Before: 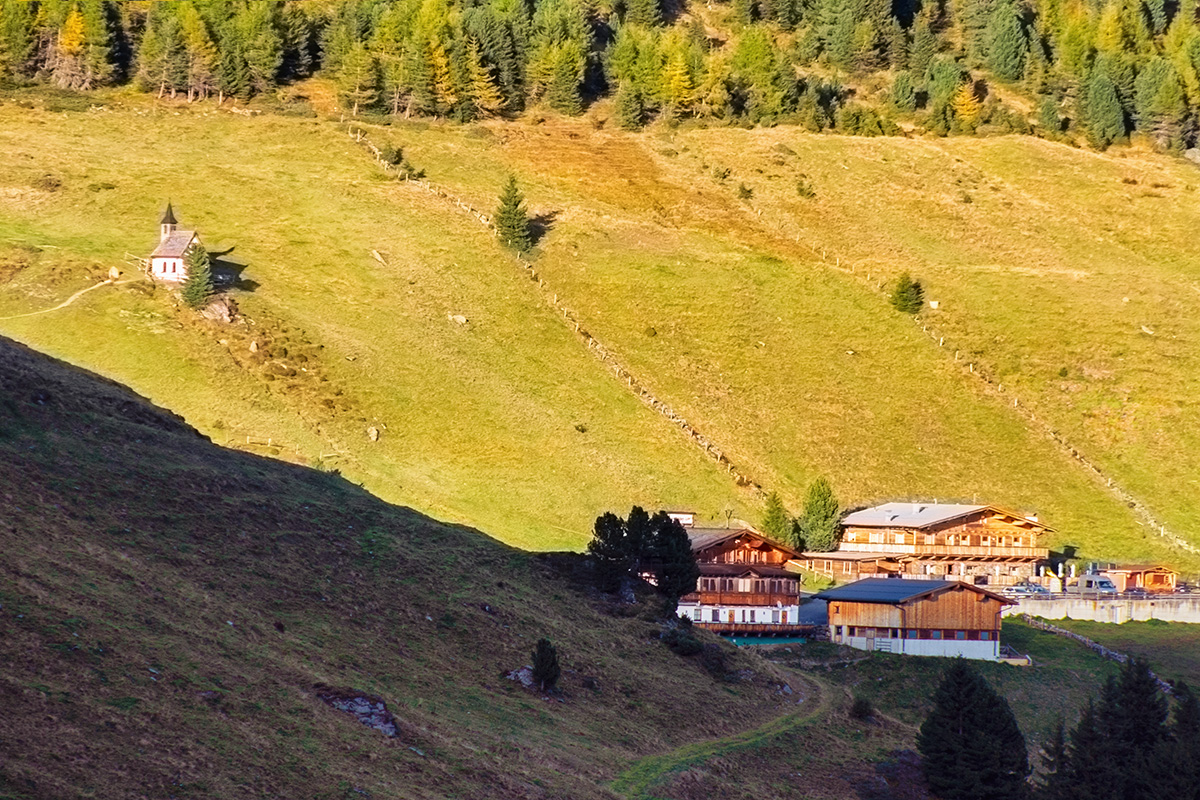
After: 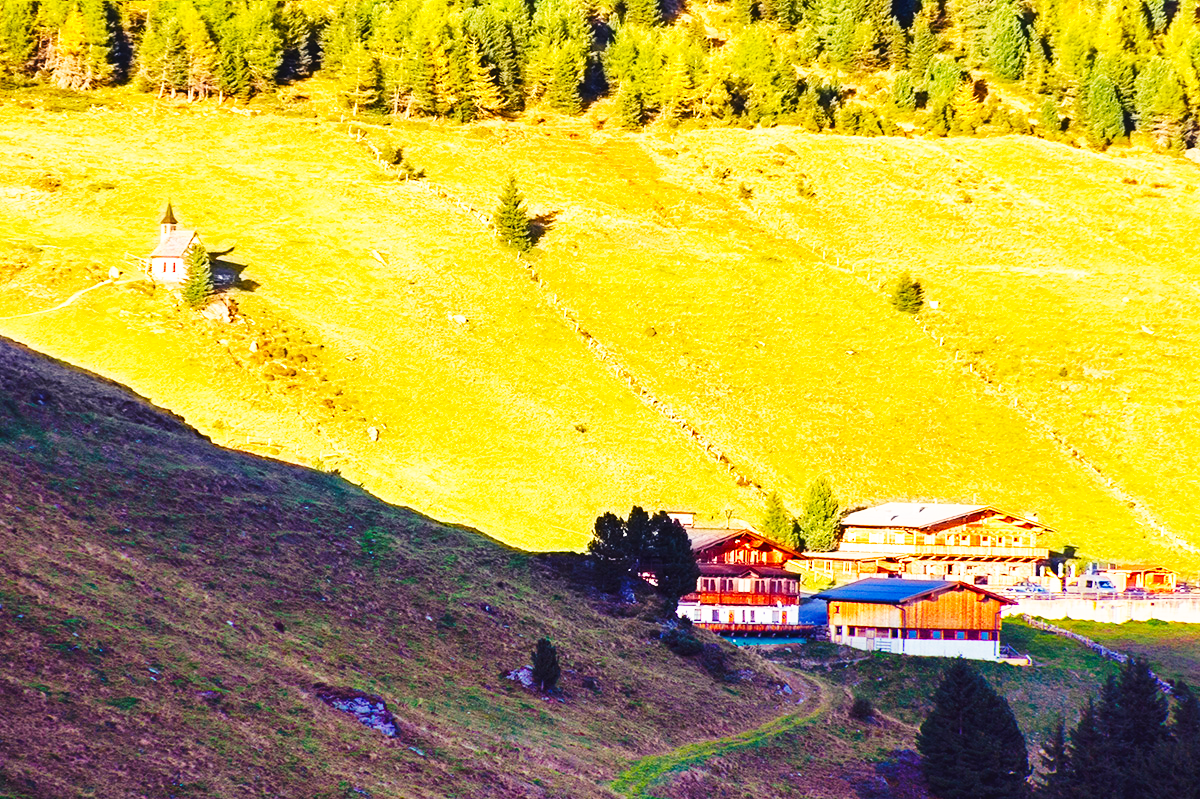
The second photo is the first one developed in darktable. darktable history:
base curve: curves: ch0 [(0, 0) (0.007, 0.004) (0.027, 0.03) (0.046, 0.07) (0.207, 0.54) (0.442, 0.872) (0.673, 0.972) (1, 1)], preserve colors none
exposure: compensate highlight preservation false
color balance rgb: shadows lift › chroma 3%, shadows lift › hue 280.8°, power › hue 330°, highlights gain › chroma 3%, highlights gain › hue 75.6°, global offset › luminance 0.7%, perceptual saturation grading › global saturation 20%, perceptual saturation grading › highlights -25%, perceptual saturation grading › shadows 50%, global vibrance 20.33%
crop: bottom 0.071%
